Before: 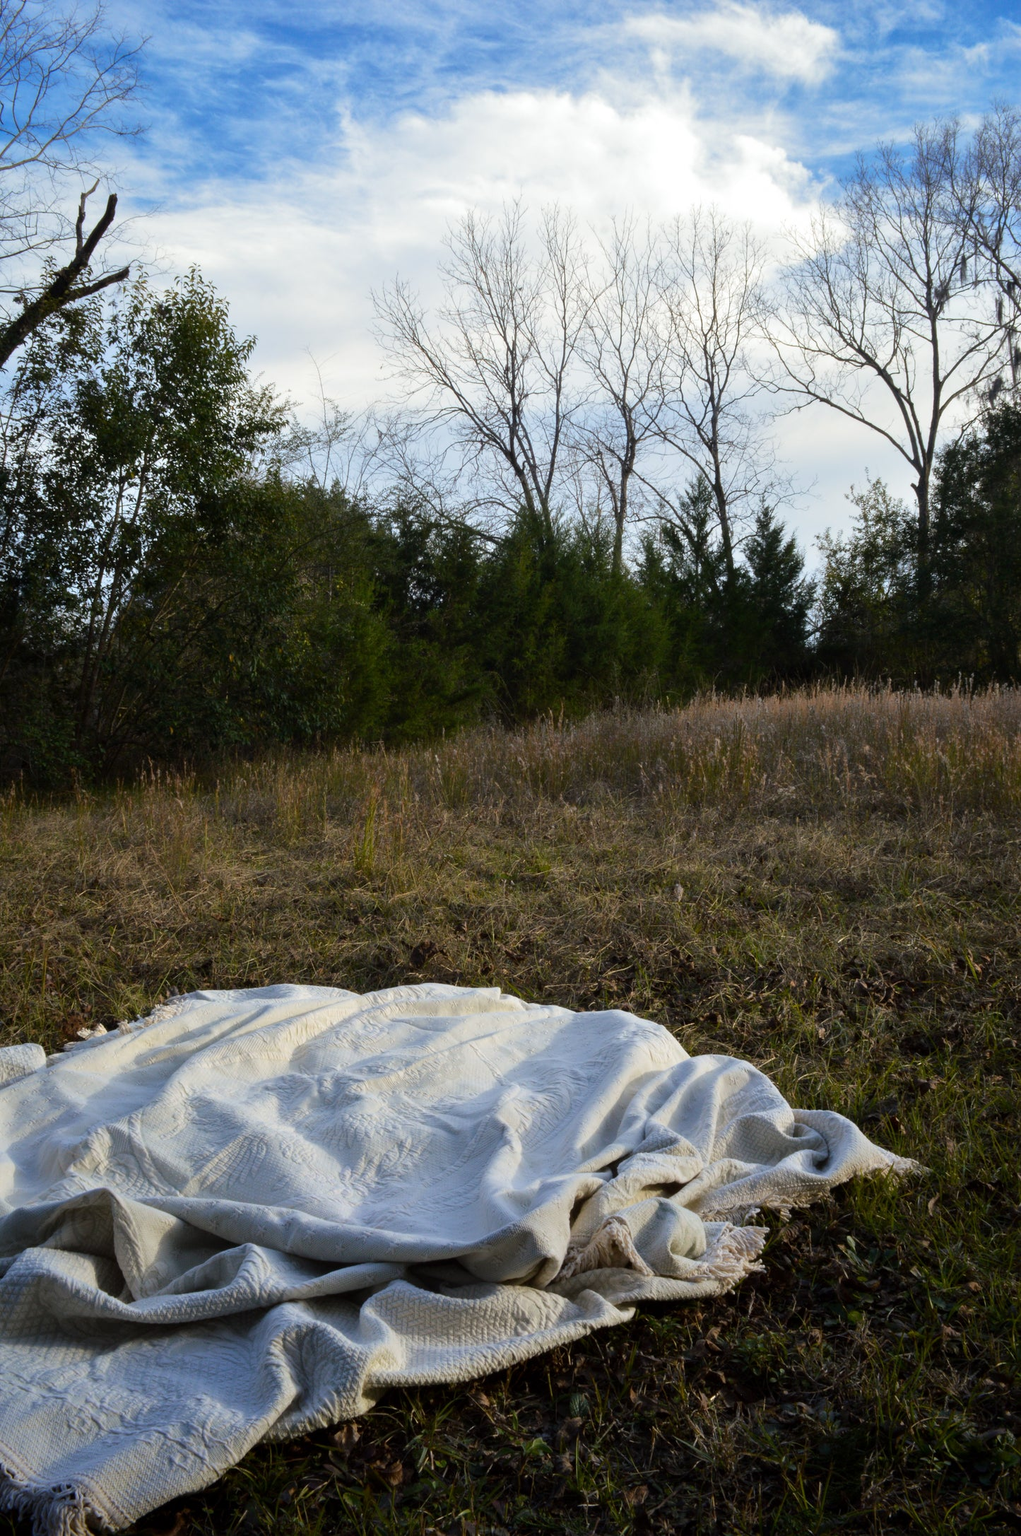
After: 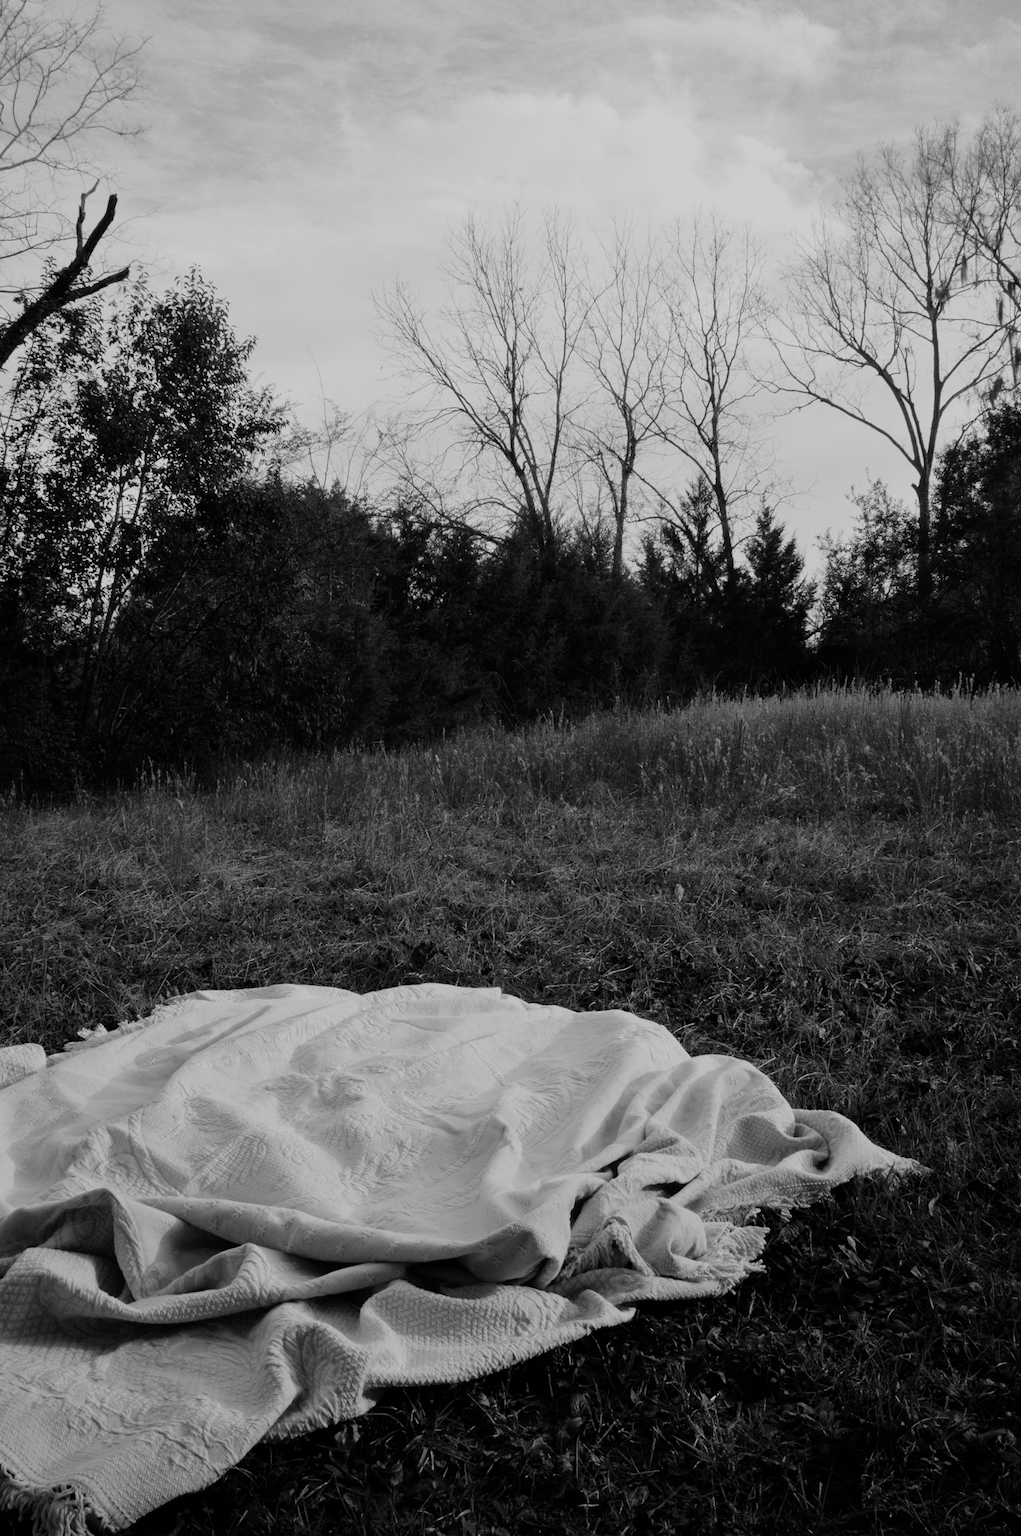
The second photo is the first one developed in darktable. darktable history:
filmic rgb: black relative exposure -7.65 EV, white relative exposure 4.56 EV, hardness 3.61, color science v5 (2021), contrast in shadows safe, contrast in highlights safe
color calibration: output gray [0.246, 0.254, 0.501, 0], illuminant as shot in camera, x 0.37, y 0.382, temperature 4317.81 K, saturation algorithm version 1 (2020)
